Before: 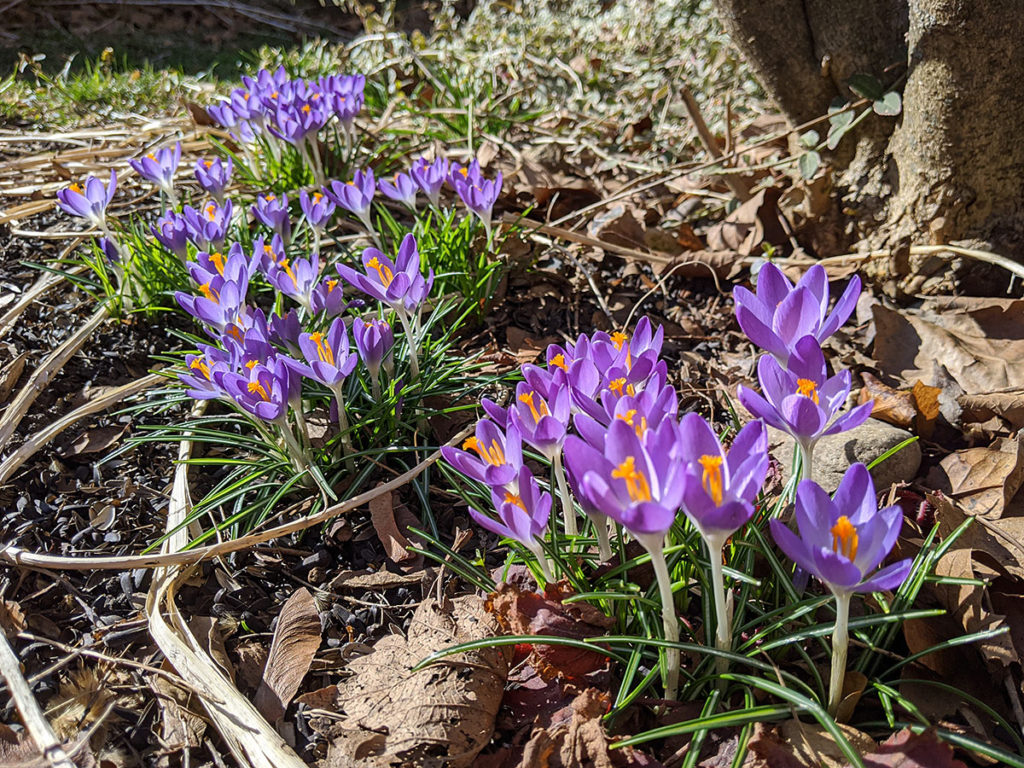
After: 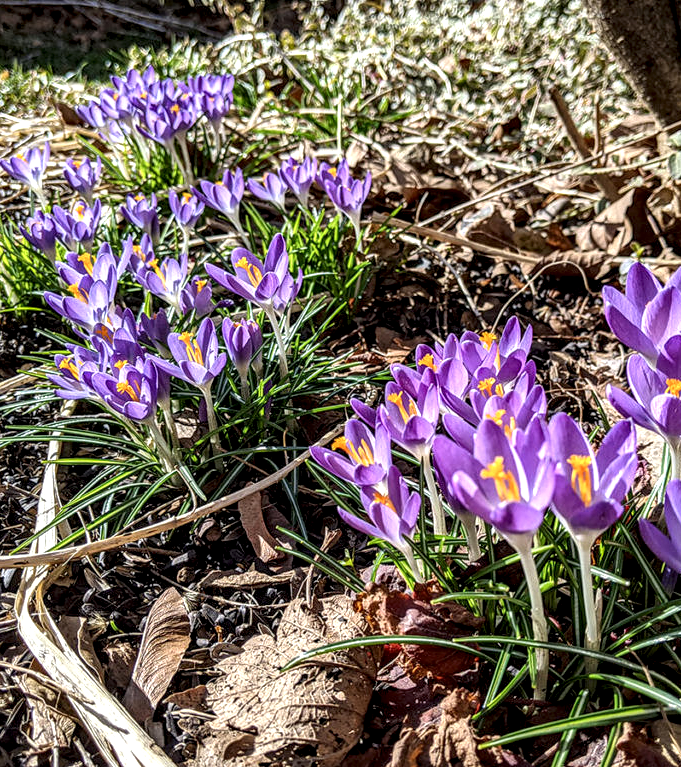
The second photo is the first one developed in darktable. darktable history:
crop and rotate: left 12.833%, right 20.608%
local contrast: highlights 19%, detail 187%
exposure: exposure 0.202 EV, compensate highlight preservation false
